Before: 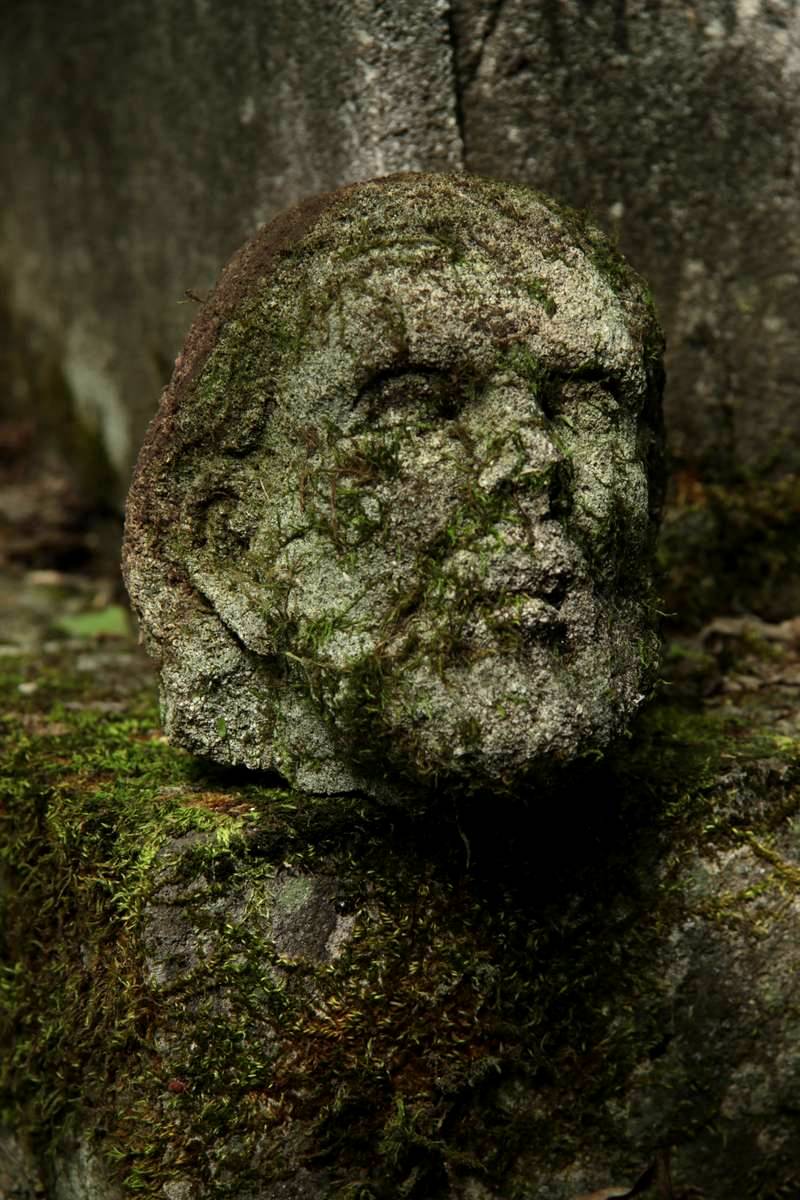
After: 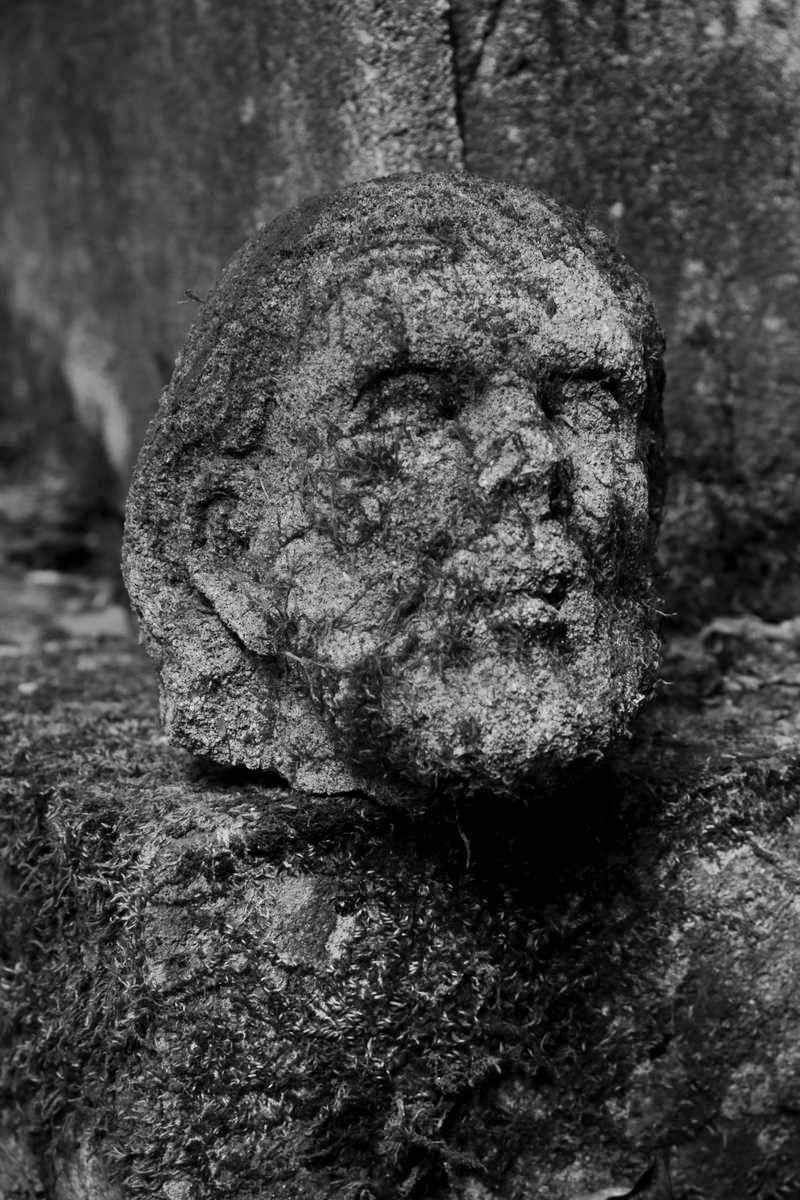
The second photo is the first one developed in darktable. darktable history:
color balance rgb: shadows lift › chroma 1%, shadows lift › hue 113°, highlights gain › chroma 0.2%, highlights gain › hue 333°, perceptual saturation grading › global saturation 20%, perceptual saturation grading › highlights -25%, perceptual saturation grading › shadows 25%, contrast -10%
monochrome: a 32, b 64, size 2.3
shadows and highlights: low approximation 0.01, soften with gaussian
